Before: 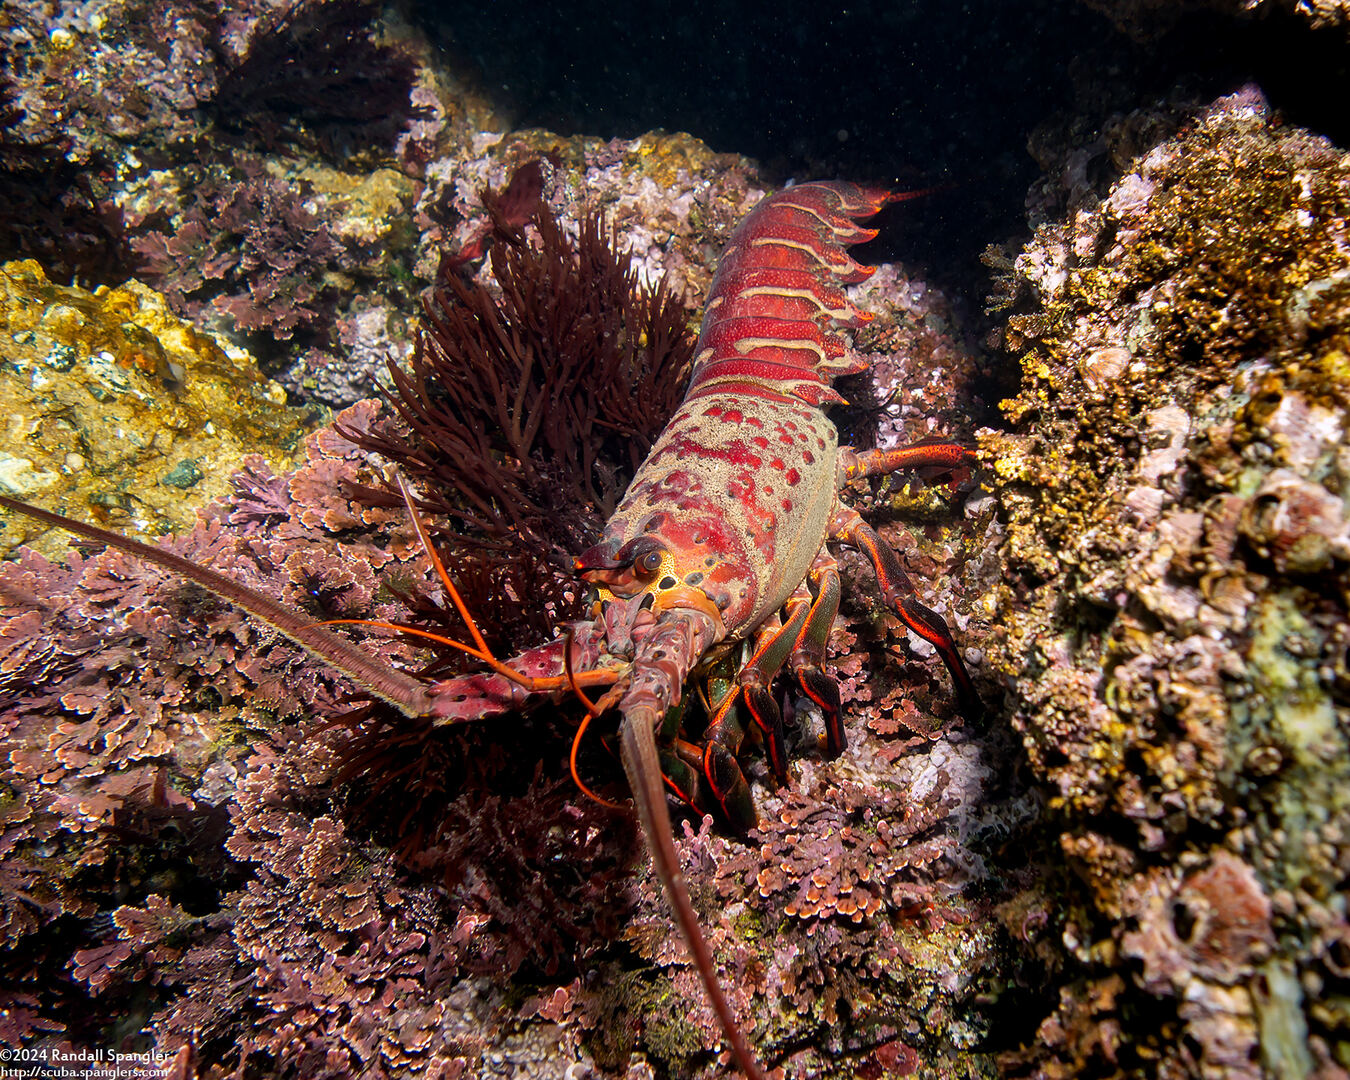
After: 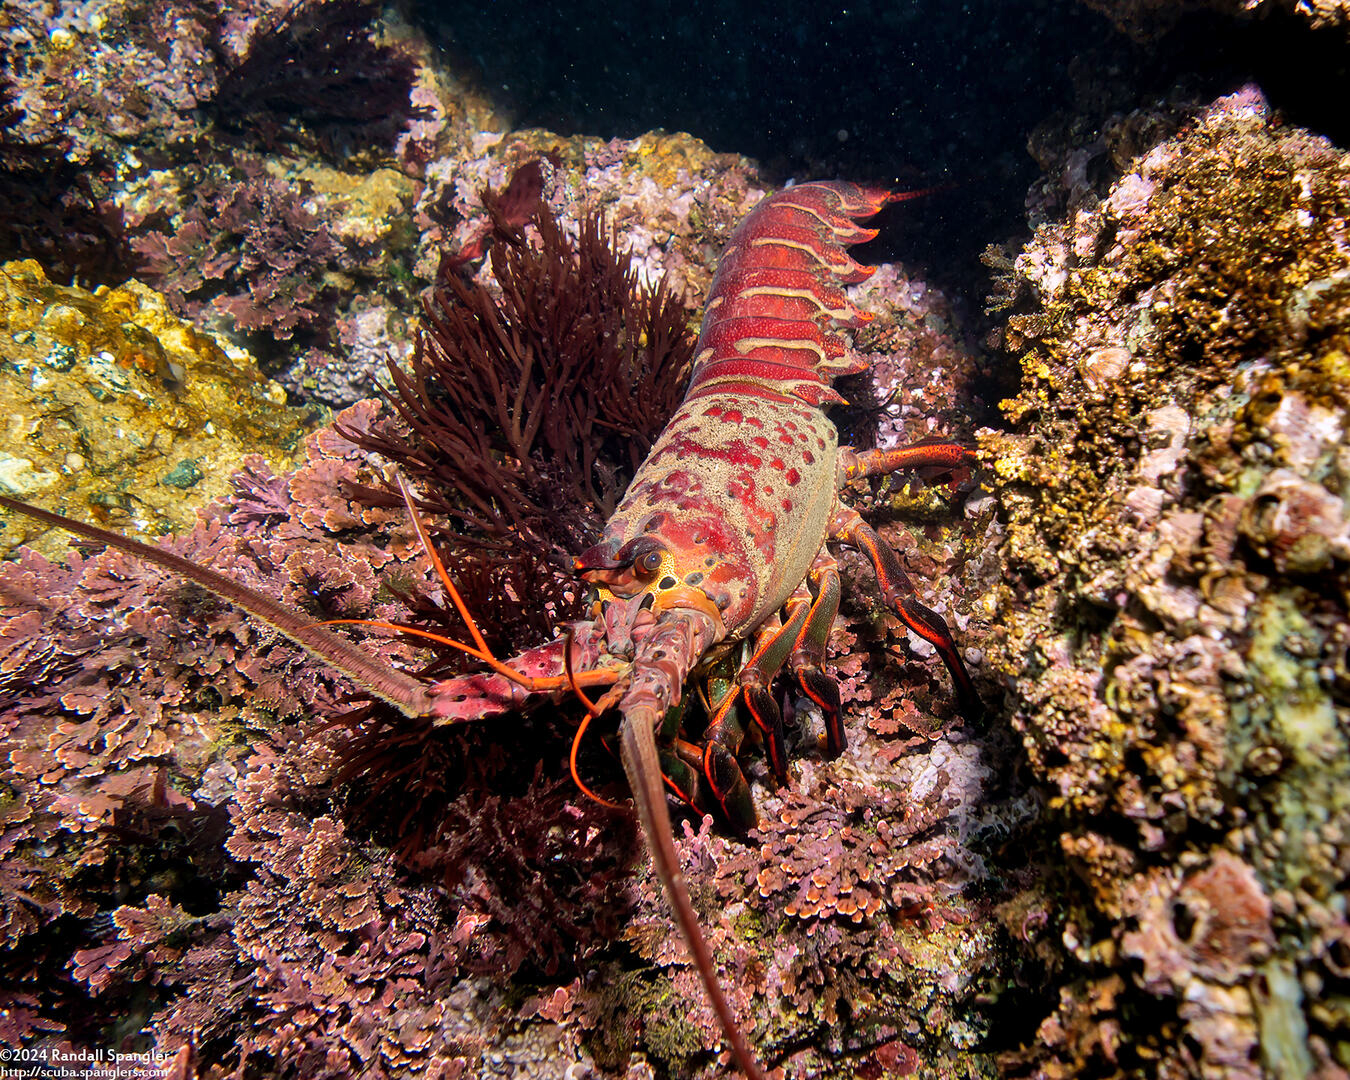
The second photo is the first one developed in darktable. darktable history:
velvia: strength 15%
shadows and highlights: soften with gaussian
